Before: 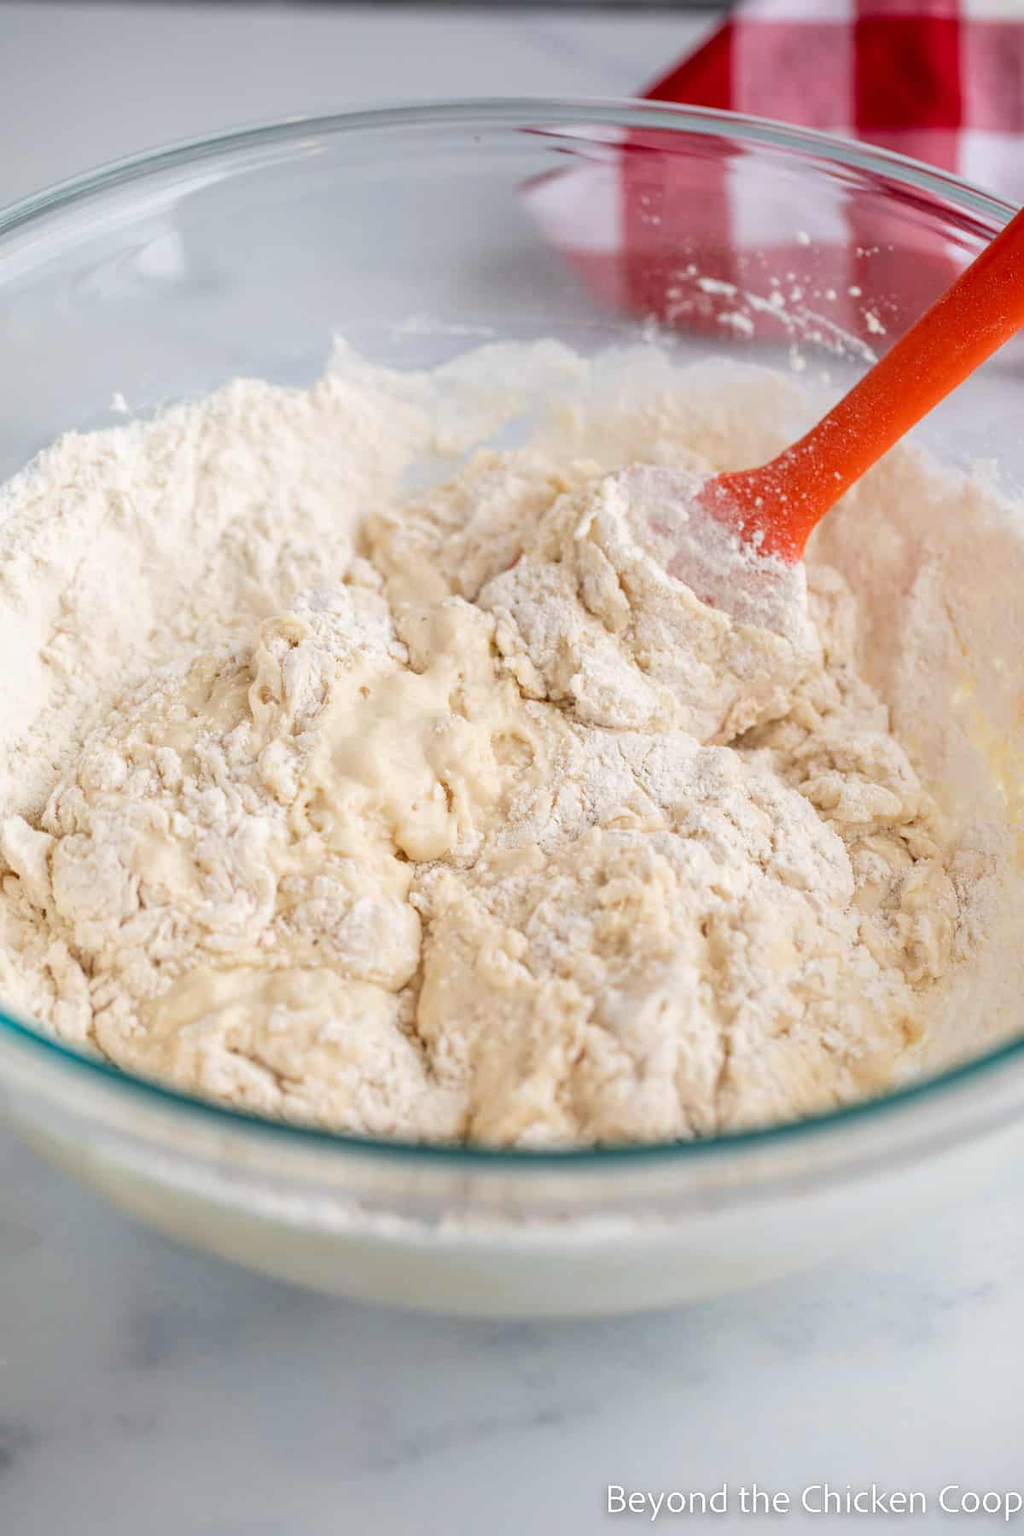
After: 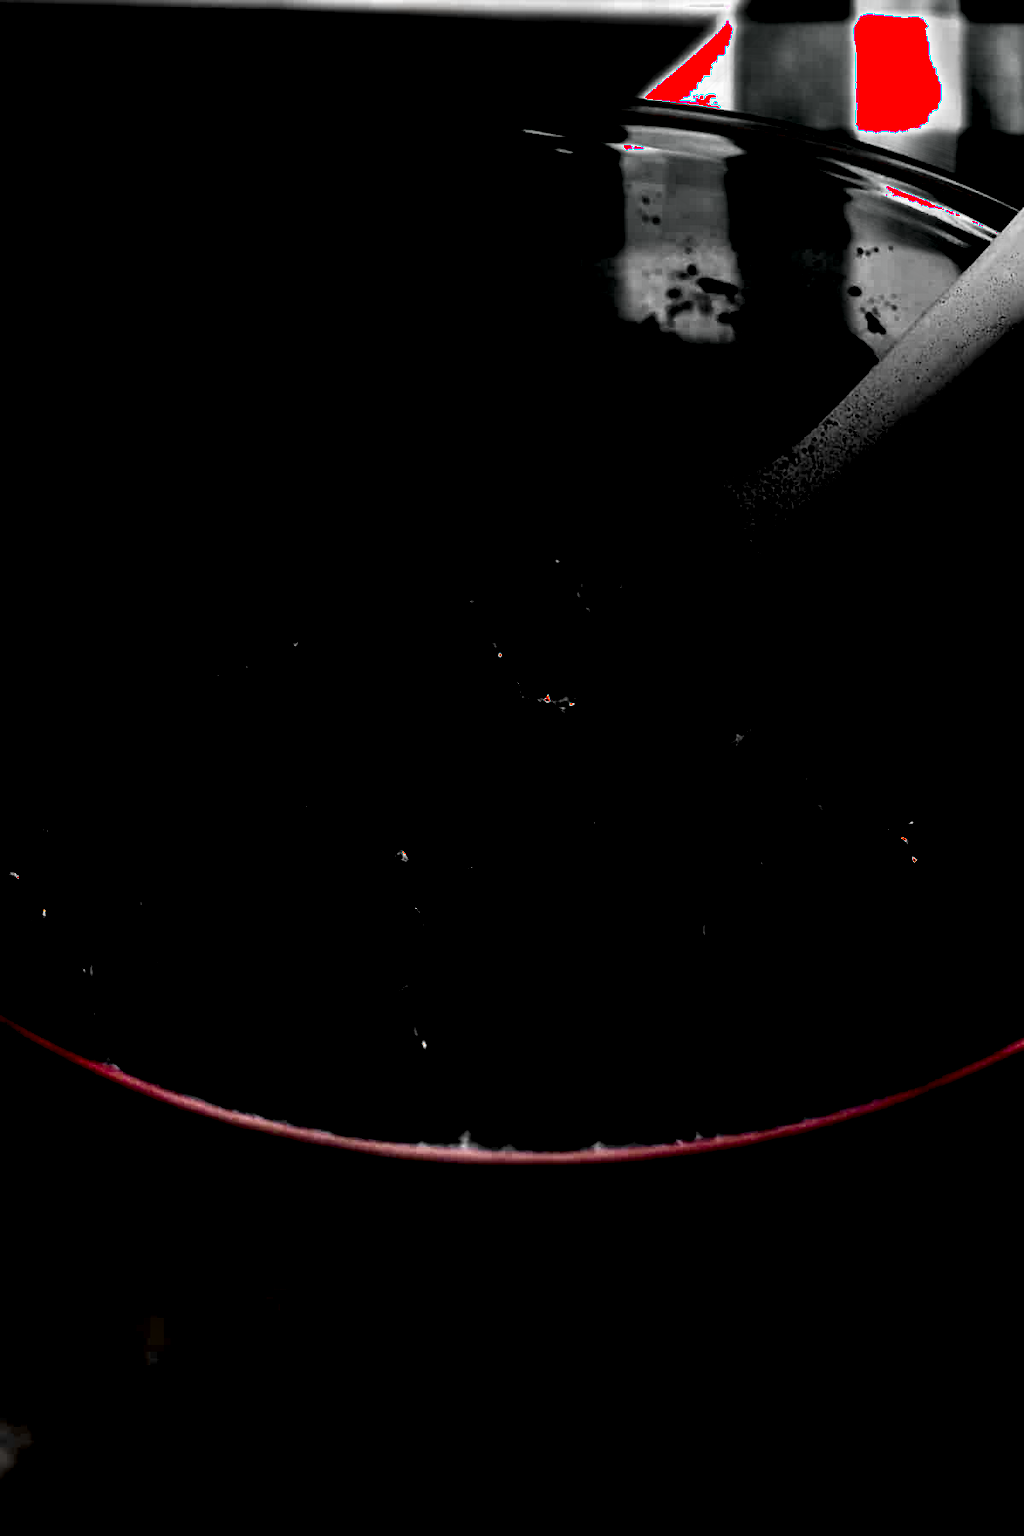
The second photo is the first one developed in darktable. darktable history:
contrast equalizer: y [[0.6 ×6], [0.55 ×6], [0 ×6], [0 ×6], [0 ×6]], mix -0.99
color zones: curves: ch0 [(0, 0.497) (0.096, 0.361) (0.221, 0.538) (0.429, 0.5) (0.571, 0.5) (0.714, 0.5) (0.857, 0.5) (1, 0.497)]; ch1 [(0, 0.5) (0.143, 0.5) (0.257, -0.002) (0.429, 0.04) (0.571, -0.001) (0.714, -0.015) (0.857, 0.024) (1, 0.5)]
exposure: black level correction 0, exposure 3.977 EV, compensate exposure bias true, compensate highlight preservation false
shadows and highlights: radius 133.87, soften with gaussian
